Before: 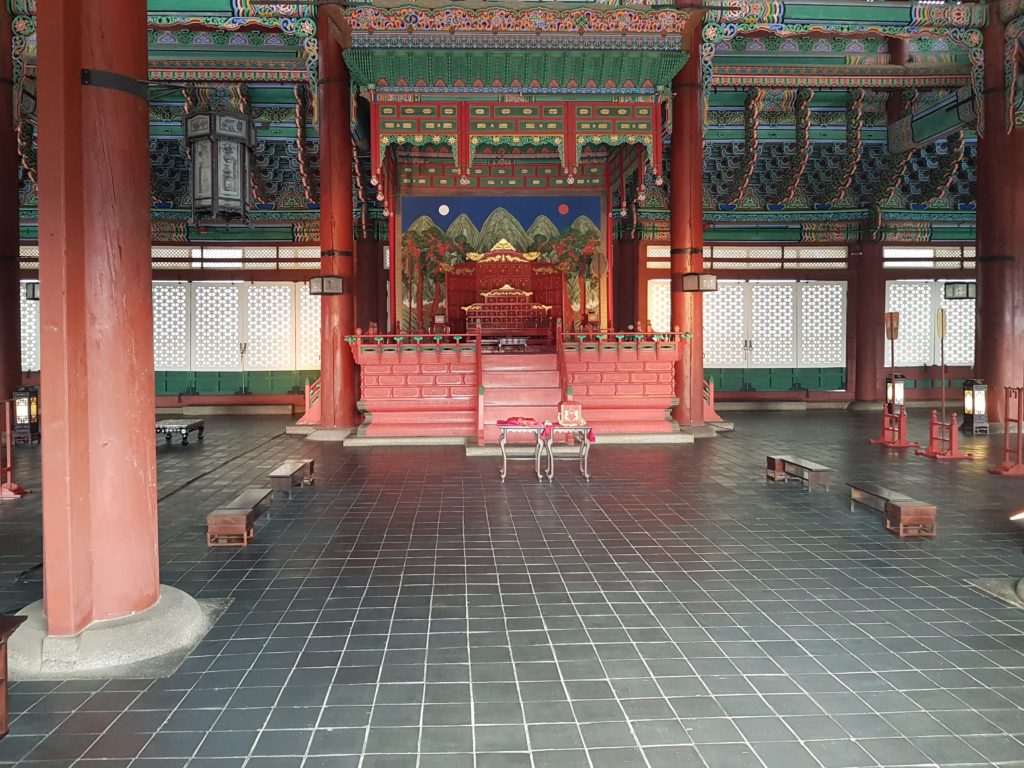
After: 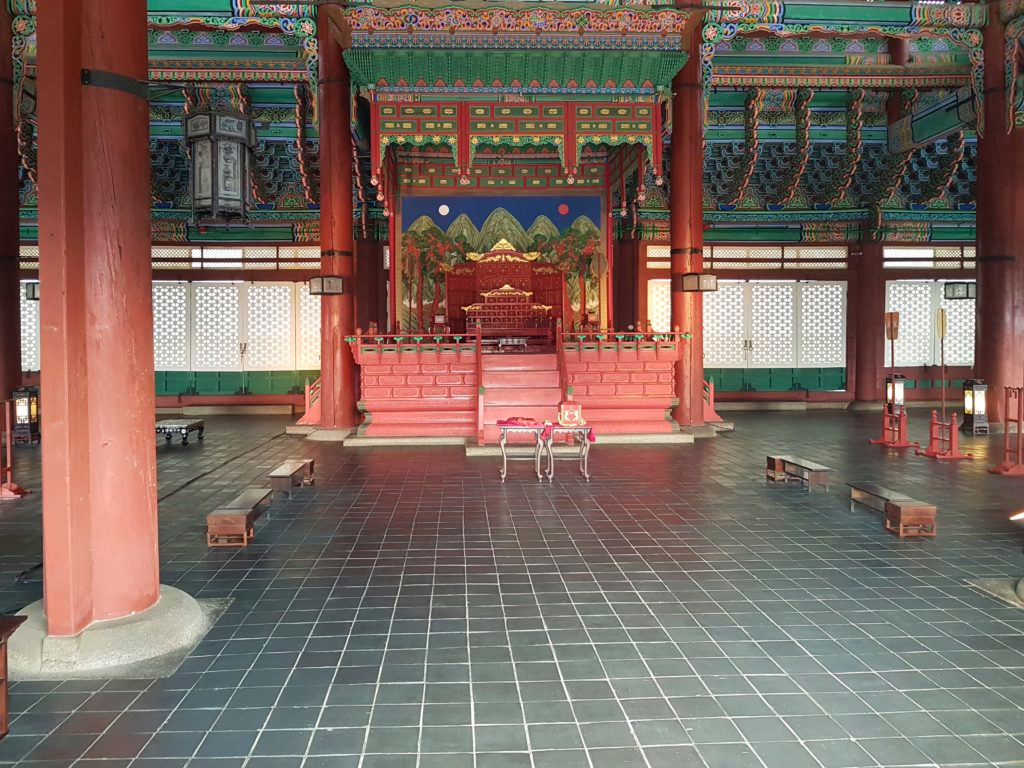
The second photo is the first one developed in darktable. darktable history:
velvia: strength 30.4%
